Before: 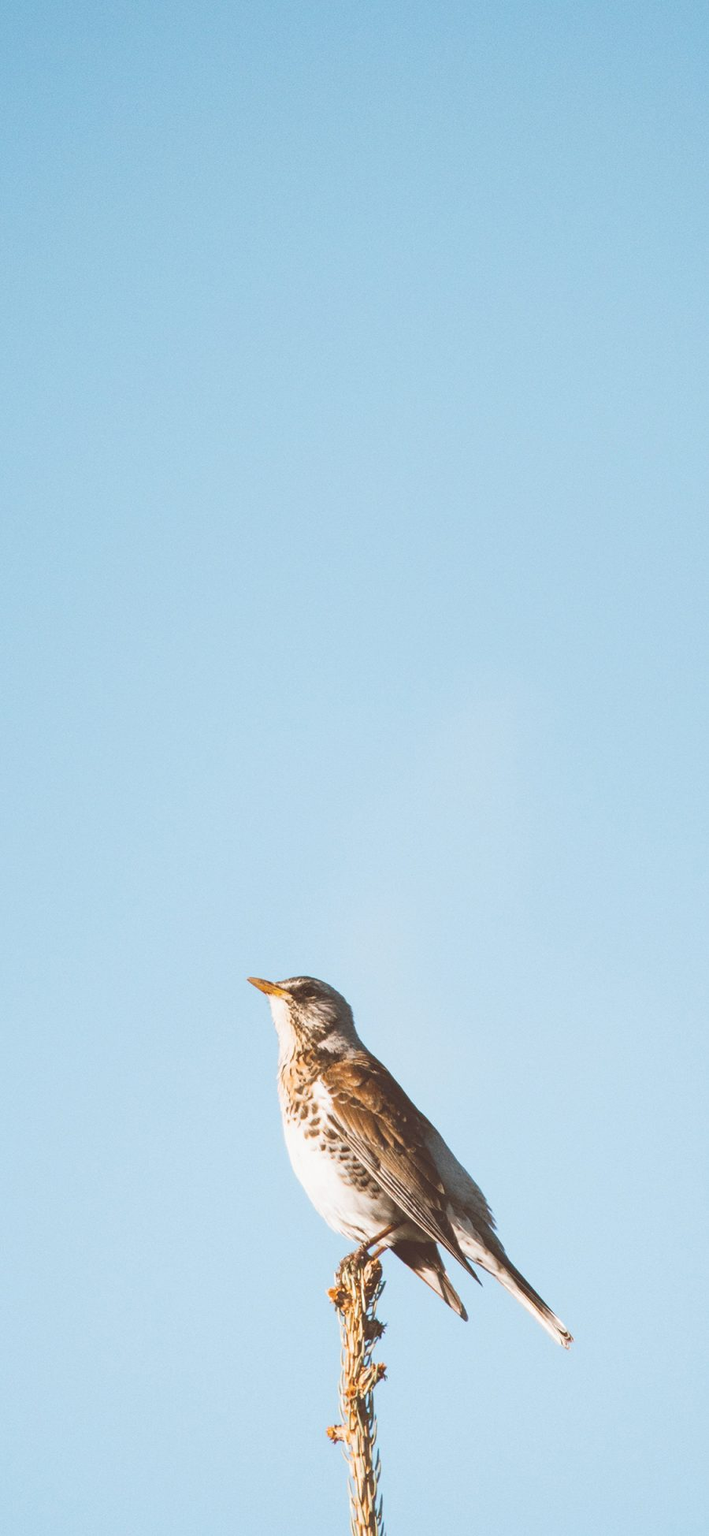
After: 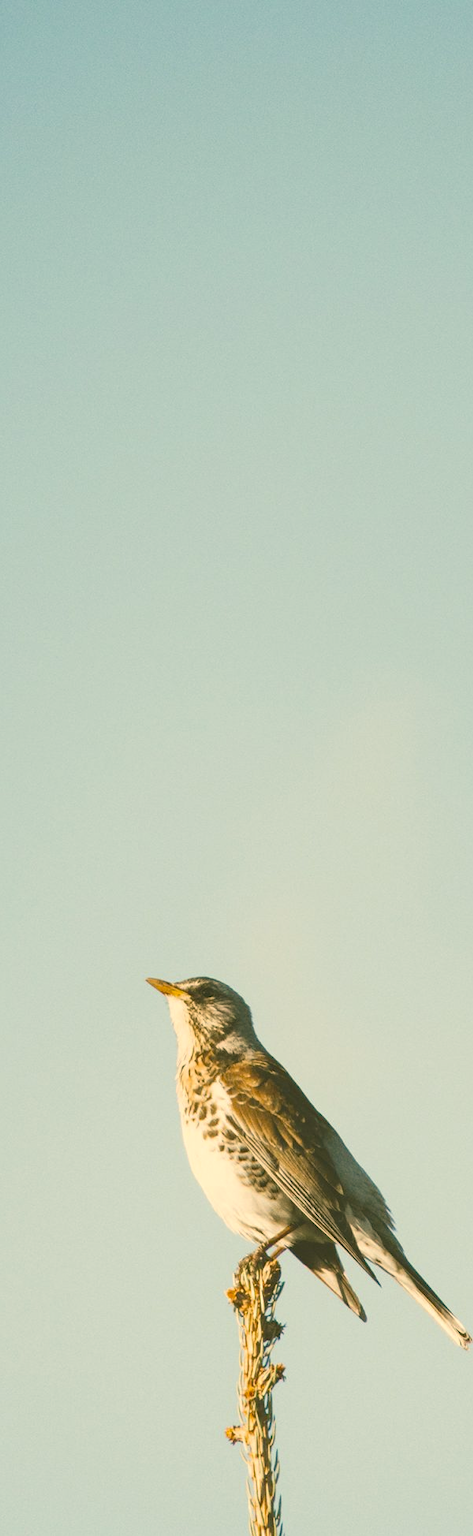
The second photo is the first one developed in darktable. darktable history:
tone equalizer: -7 EV 0.177 EV, -6 EV 0.154 EV, -5 EV 0.06 EV, -4 EV 0.044 EV, -2 EV -0.041 EV, -1 EV -0.029 EV, +0 EV -0.056 EV, smoothing diameter 2.14%, edges refinement/feathering 19.48, mask exposure compensation -1.57 EV, filter diffusion 5
crop and rotate: left 14.411%, right 18.778%
color correction: highlights a* 4.79, highlights b* 23.76, shadows a* -16.37, shadows b* 3.71
